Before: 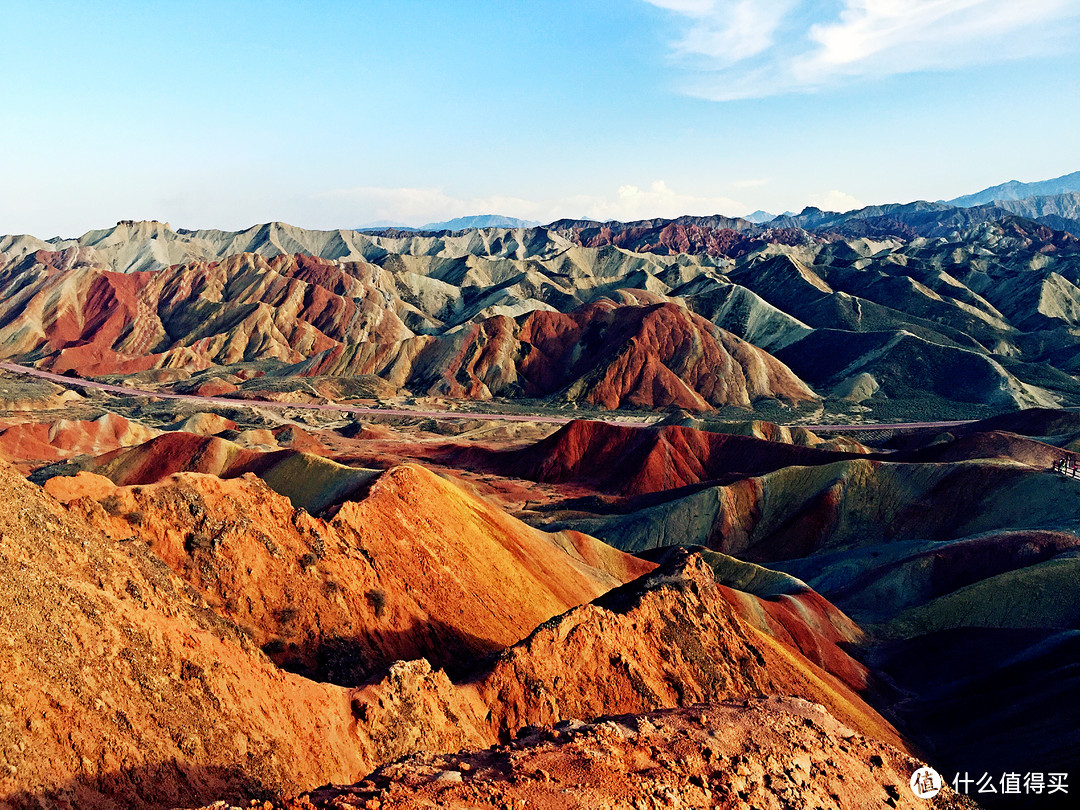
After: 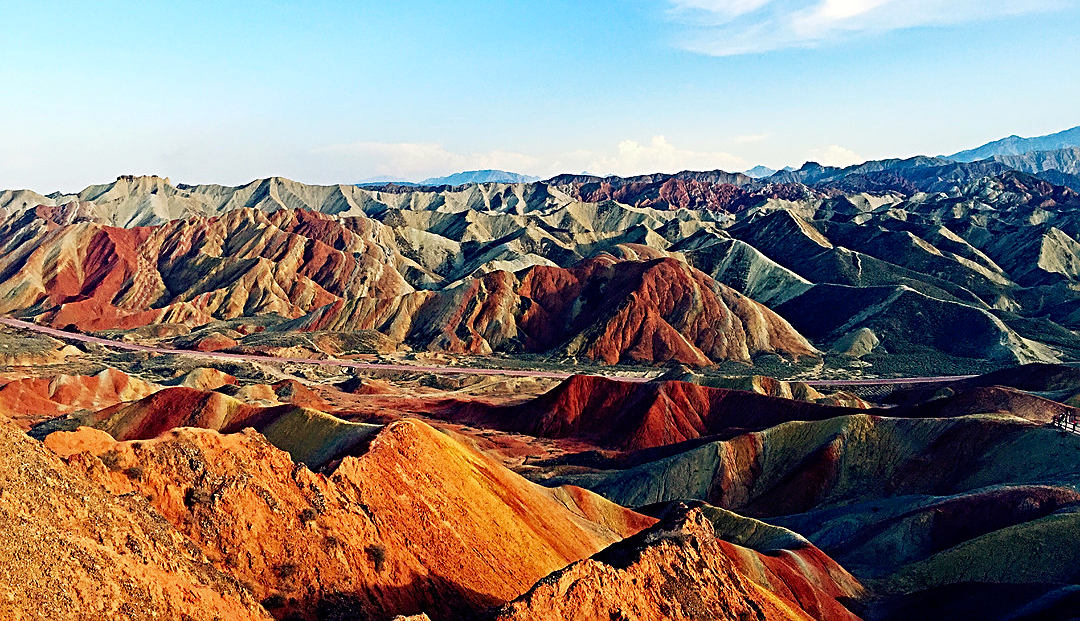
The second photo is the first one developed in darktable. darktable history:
contrast brightness saturation: contrast 0.04, saturation 0.07
crop: top 5.667%, bottom 17.637%
sharpen: on, module defaults
haze removal: compatibility mode true, adaptive false
